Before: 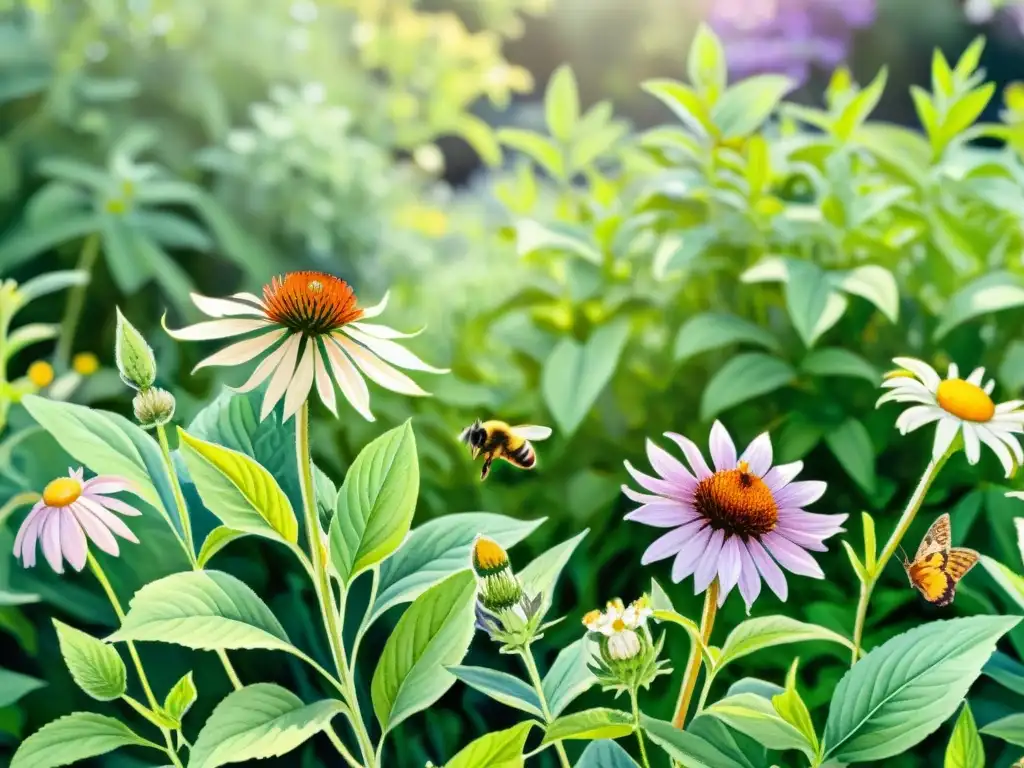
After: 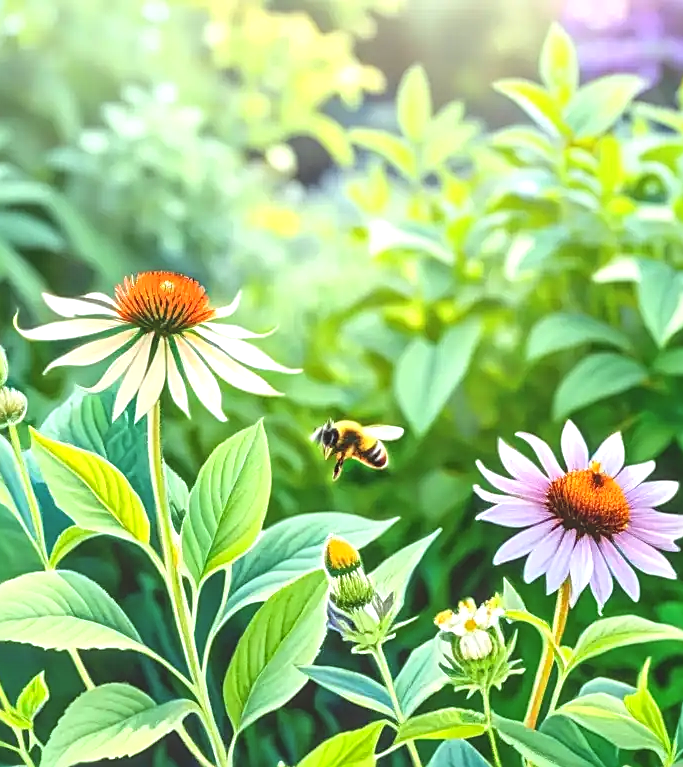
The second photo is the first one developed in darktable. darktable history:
tone equalizer: on, module defaults
crop and rotate: left 14.487%, right 18.752%
color correction: highlights a* -2.88, highlights b* -2.27, shadows a* 2.07, shadows b* 2.98
local contrast: highlights 46%, shadows 3%, detail 100%
exposure: exposure 0.559 EV, compensate highlight preservation false
sharpen: on, module defaults
